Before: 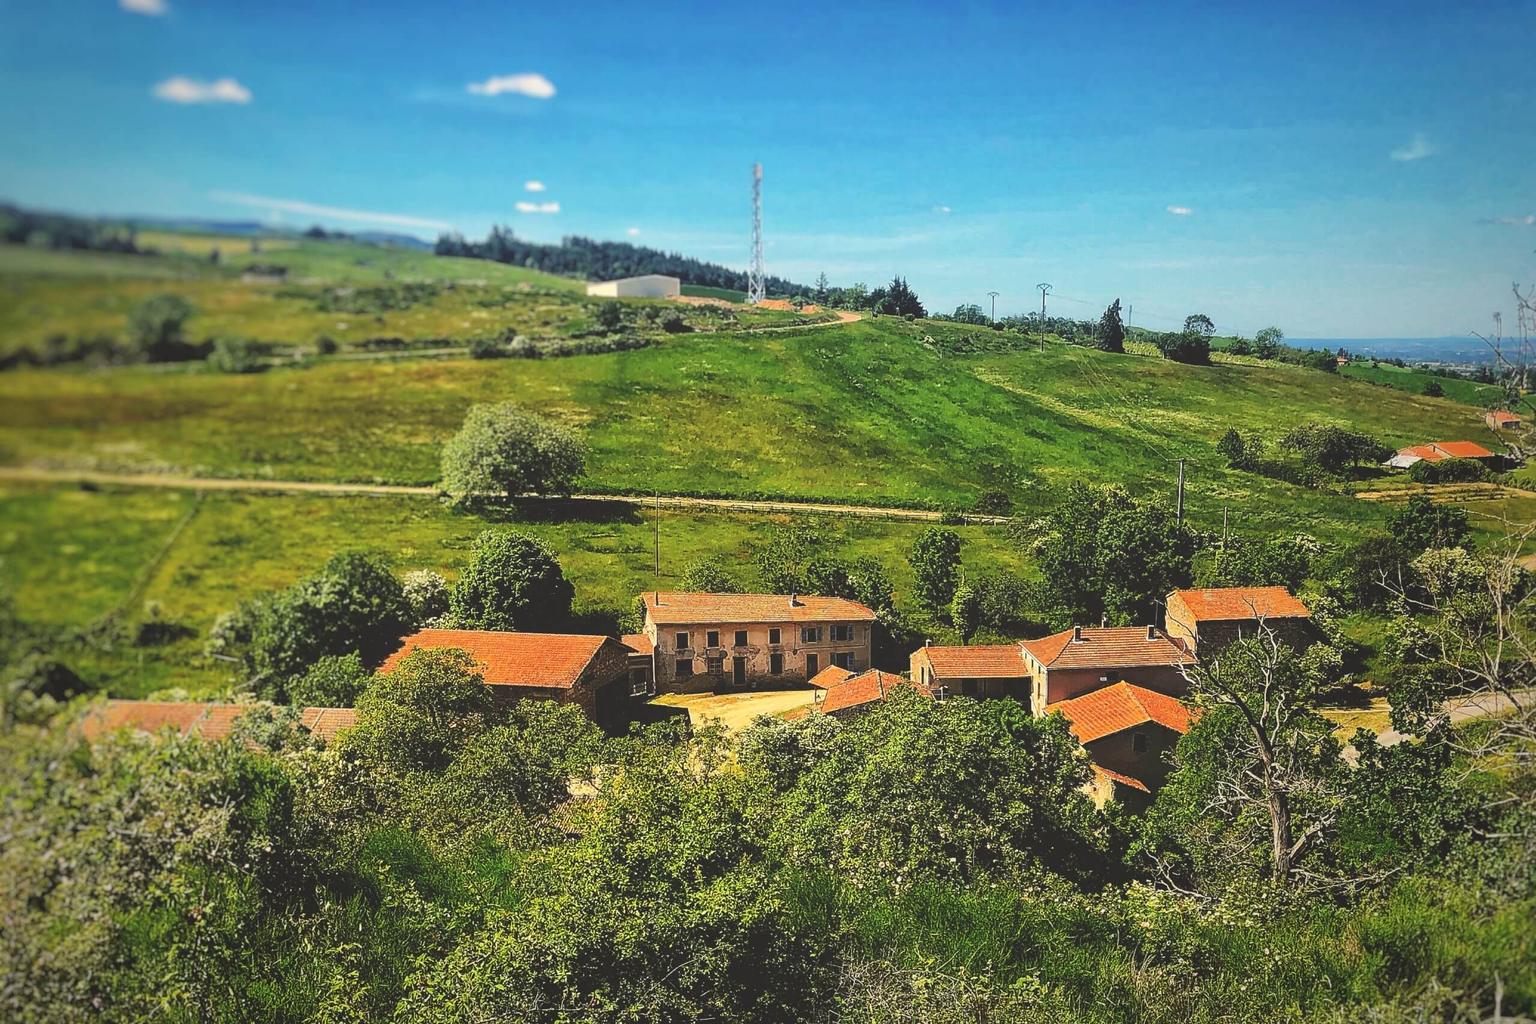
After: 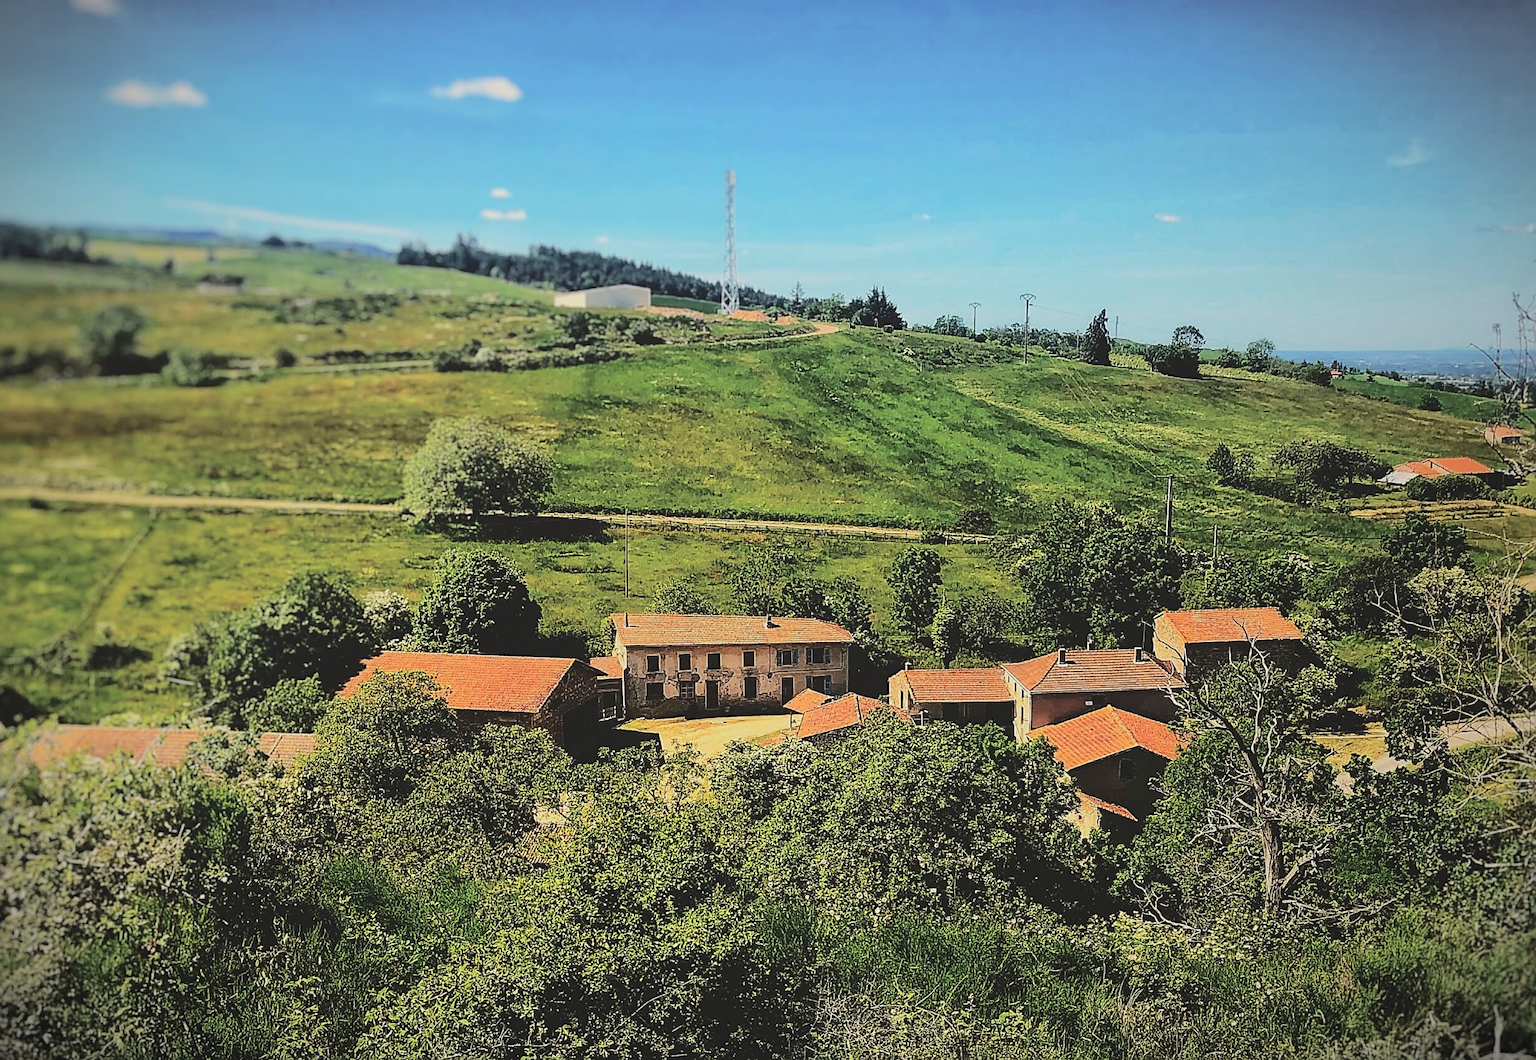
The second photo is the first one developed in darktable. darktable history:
exposure: black level correction -0.015, exposure -0.513 EV, compensate highlight preservation false
vignetting: fall-off start 100.86%, width/height ratio 1.32, dithering 8-bit output
crop and rotate: left 3.383%
sharpen: on, module defaults
shadows and highlights: shadows -31.55, highlights 30.24
tone curve: curves: ch0 [(0, 0) (0.003, 0.057) (0.011, 0.061) (0.025, 0.065) (0.044, 0.075) (0.069, 0.082) (0.1, 0.09) (0.136, 0.102) (0.177, 0.145) (0.224, 0.195) (0.277, 0.27) (0.335, 0.374) (0.399, 0.486) (0.468, 0.578) (0.543, 0.652) (0.623, 0.717) (0.709, 0.778) (0.801, 0.837) (0.898, 0.909) (1, 1)], color space Lab, independent channels, preserve colors none
